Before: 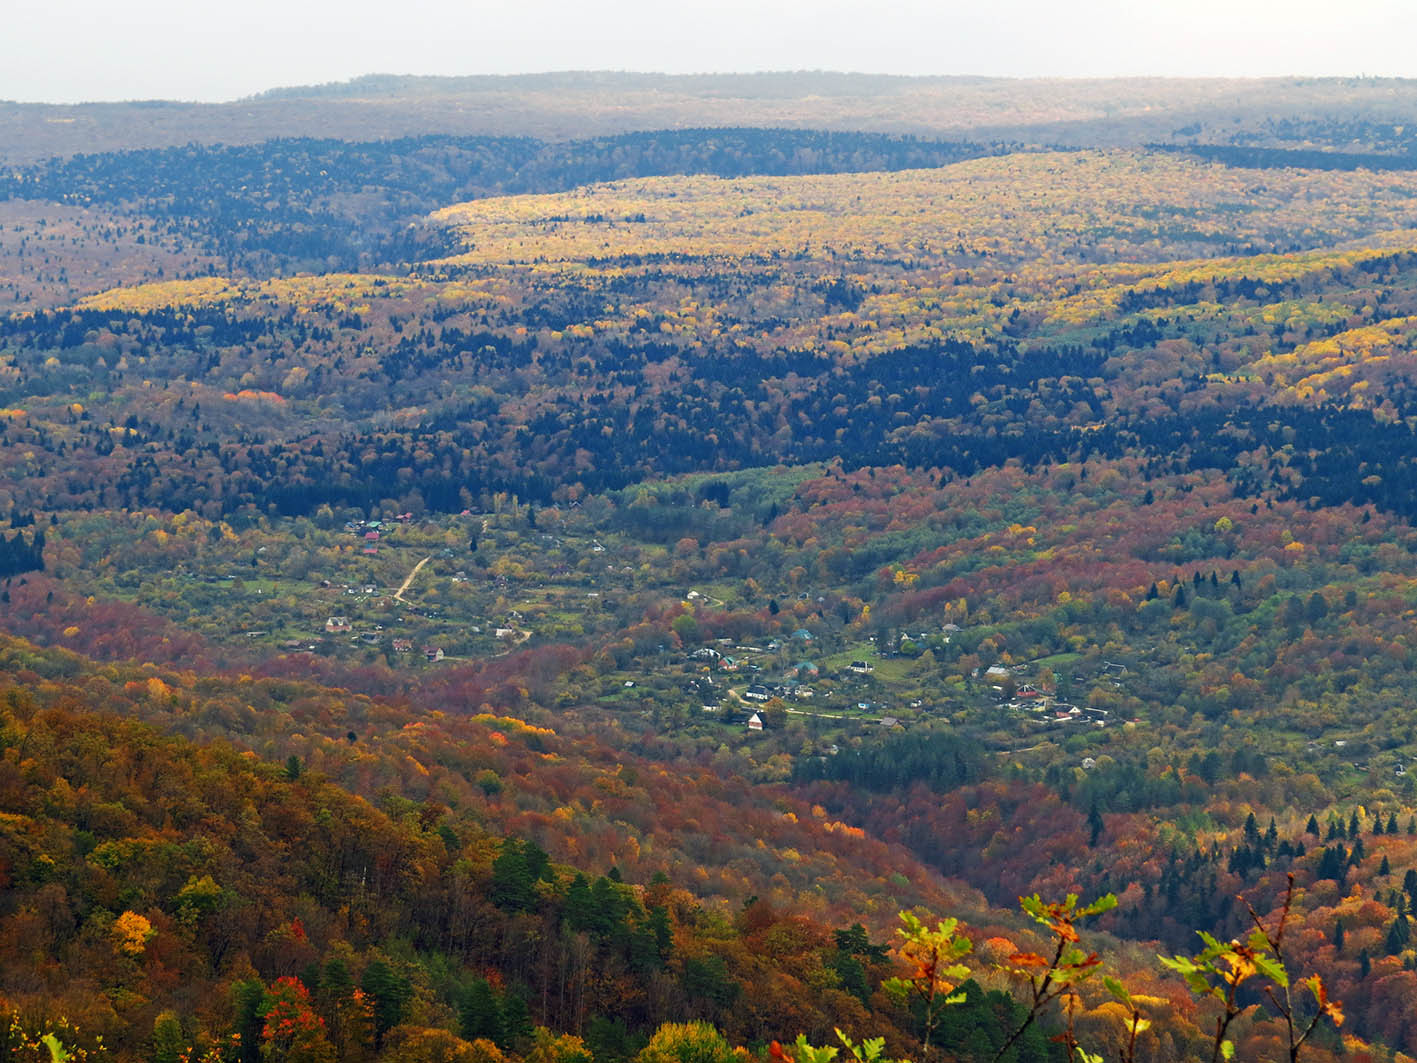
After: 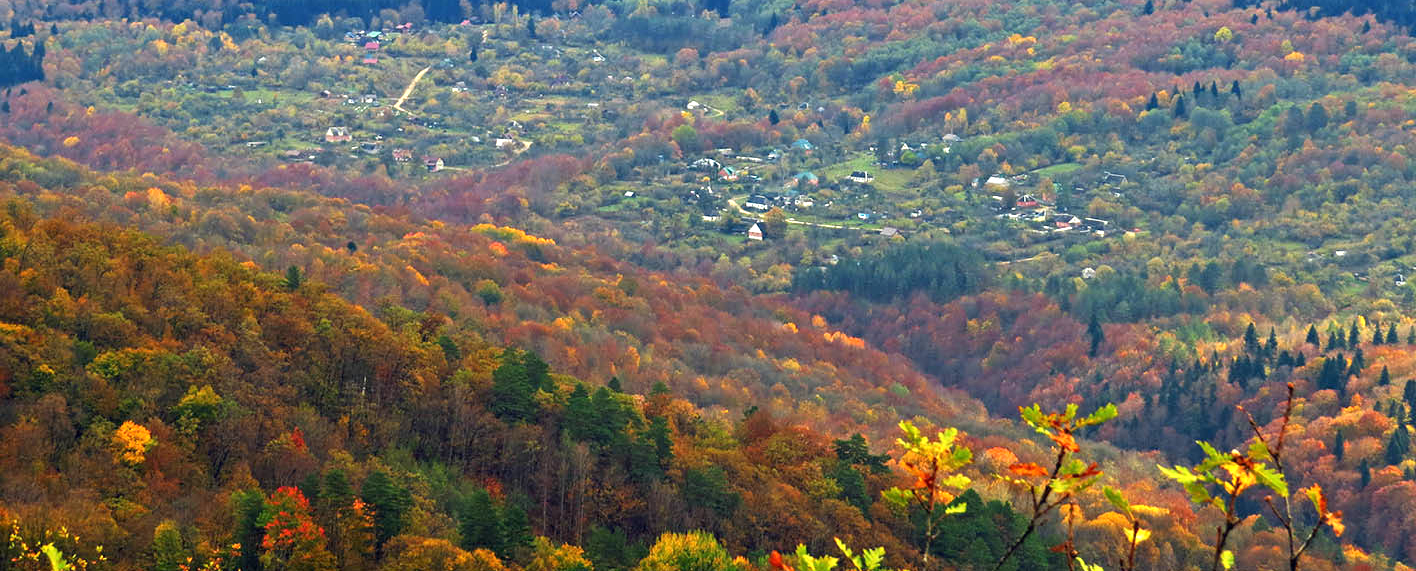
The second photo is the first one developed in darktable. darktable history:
exposure: exposure 0.935 EV, compensate highlight preservation false
crop and rotate: top 46.237%
